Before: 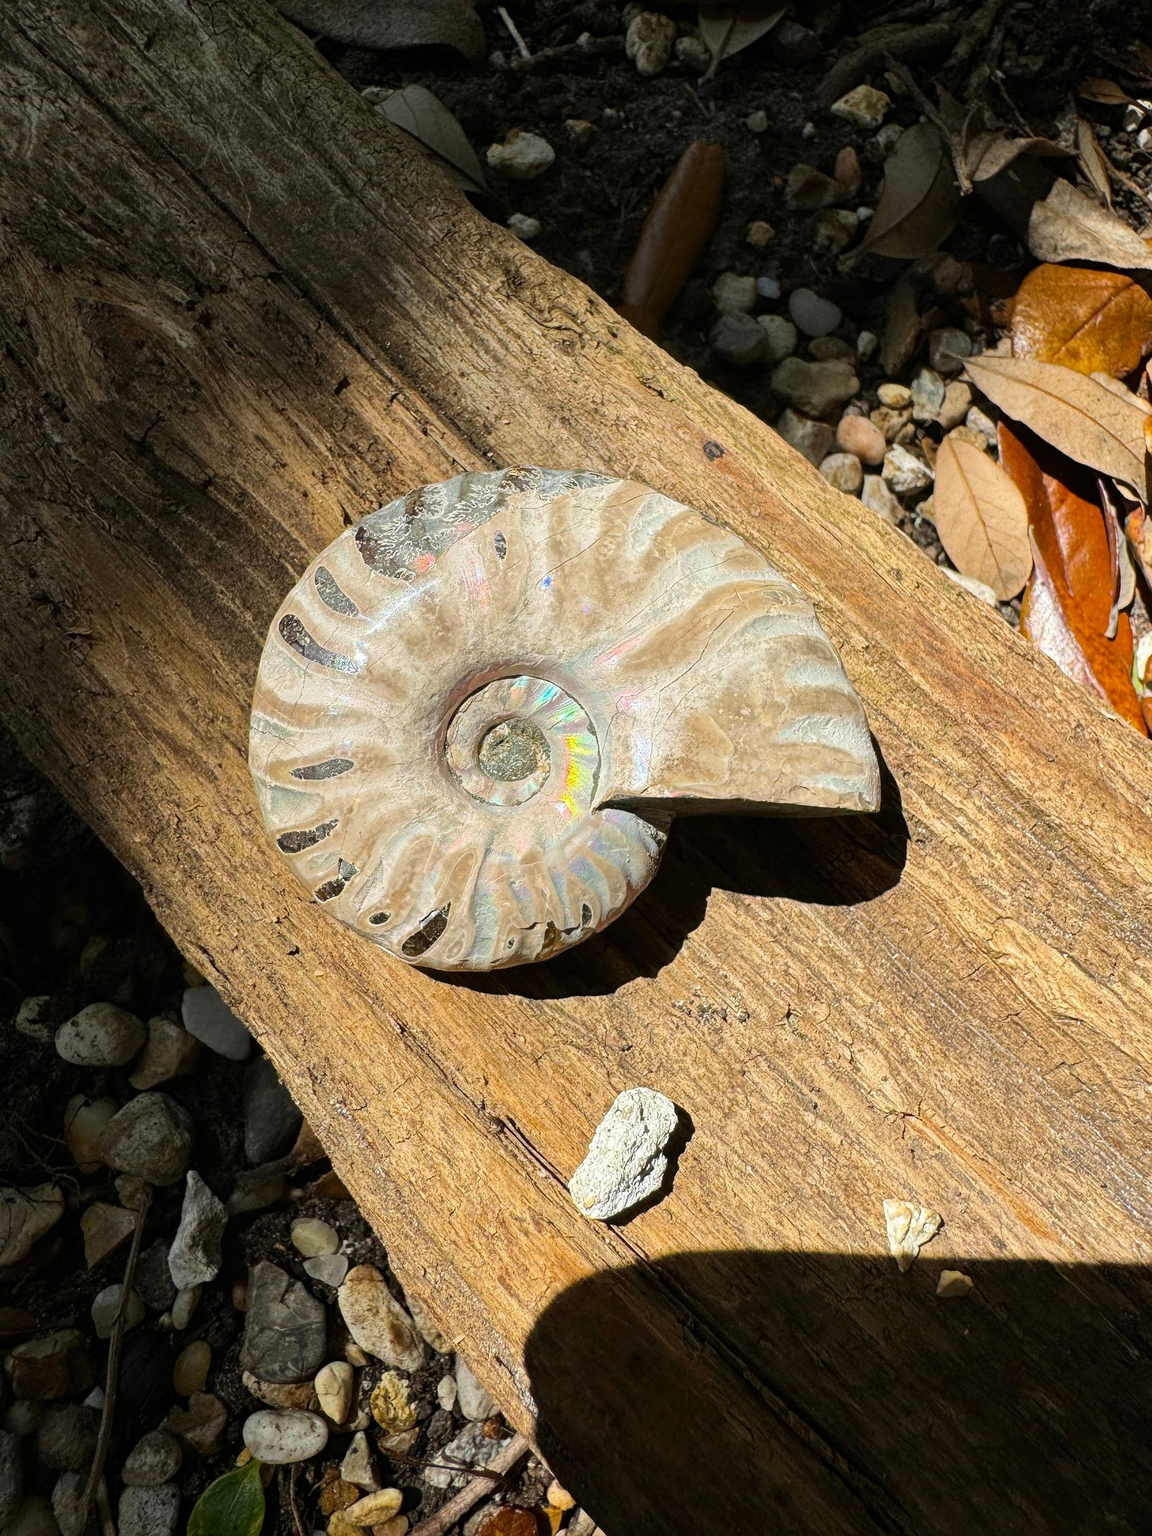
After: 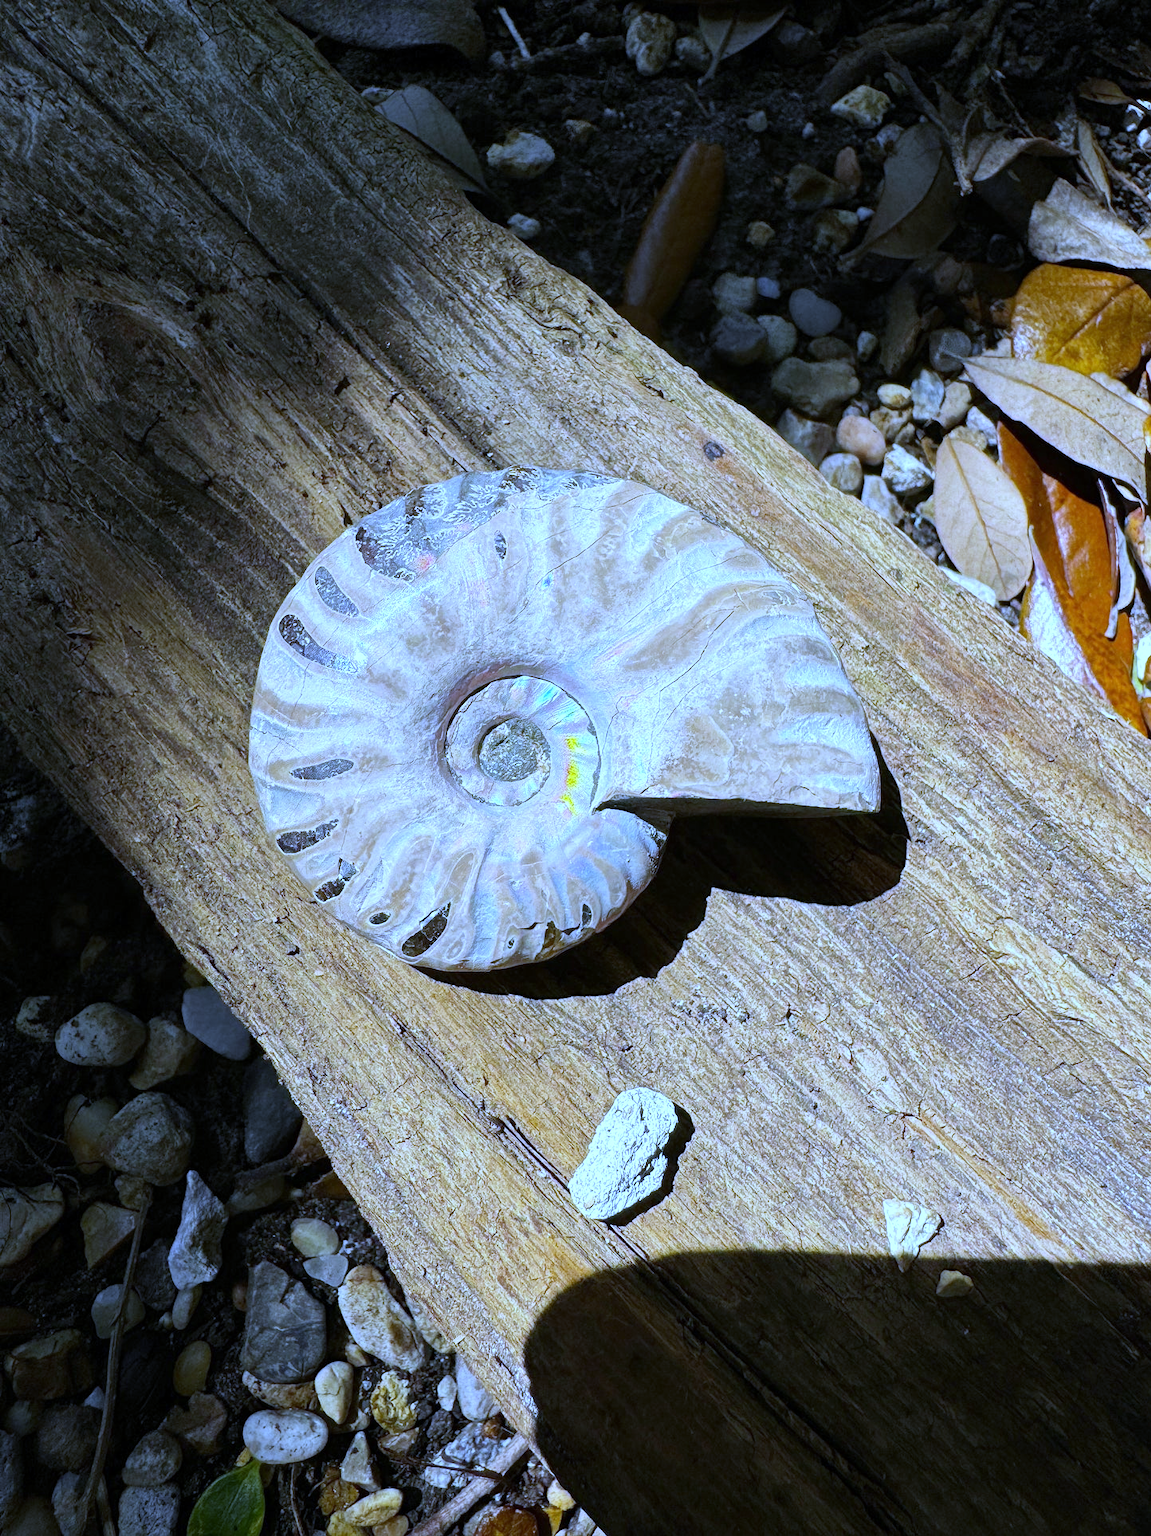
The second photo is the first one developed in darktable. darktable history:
white balance: red 0.766, blue 1.537
exposure: exposure 0.2 EV, compensate highlight preservation false
